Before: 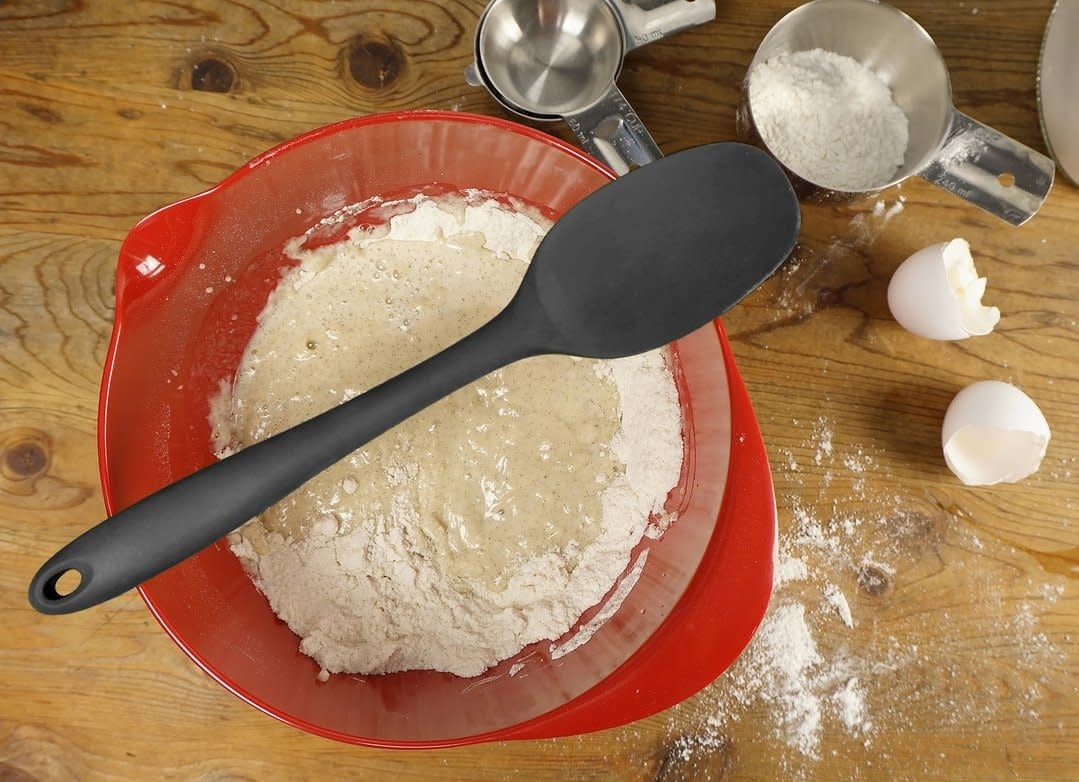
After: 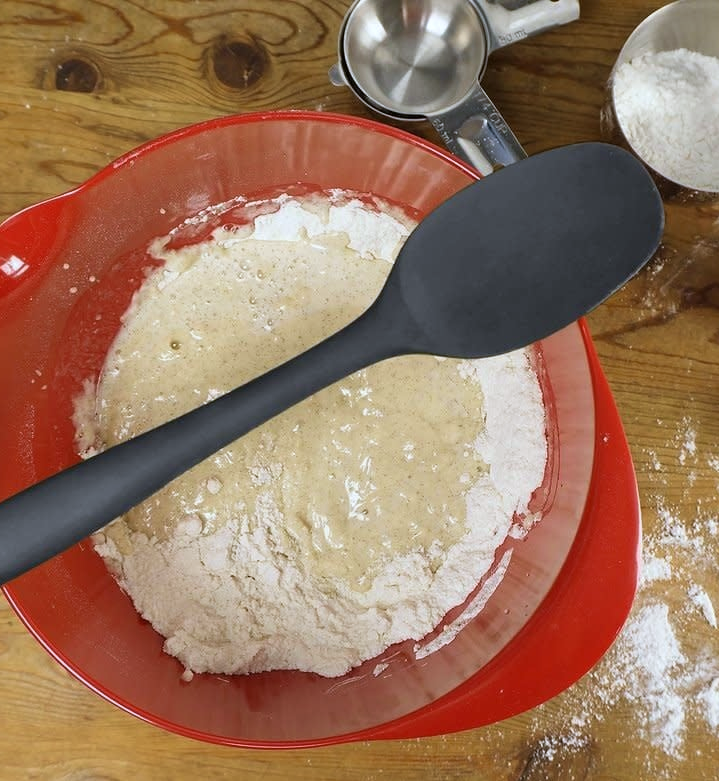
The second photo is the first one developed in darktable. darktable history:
tone equalizer: on, module defaults
crop and rotate: left 12.673%, right 20.66%
white balance: red 0.954, blue 1.079
velvia: on, module defaults
